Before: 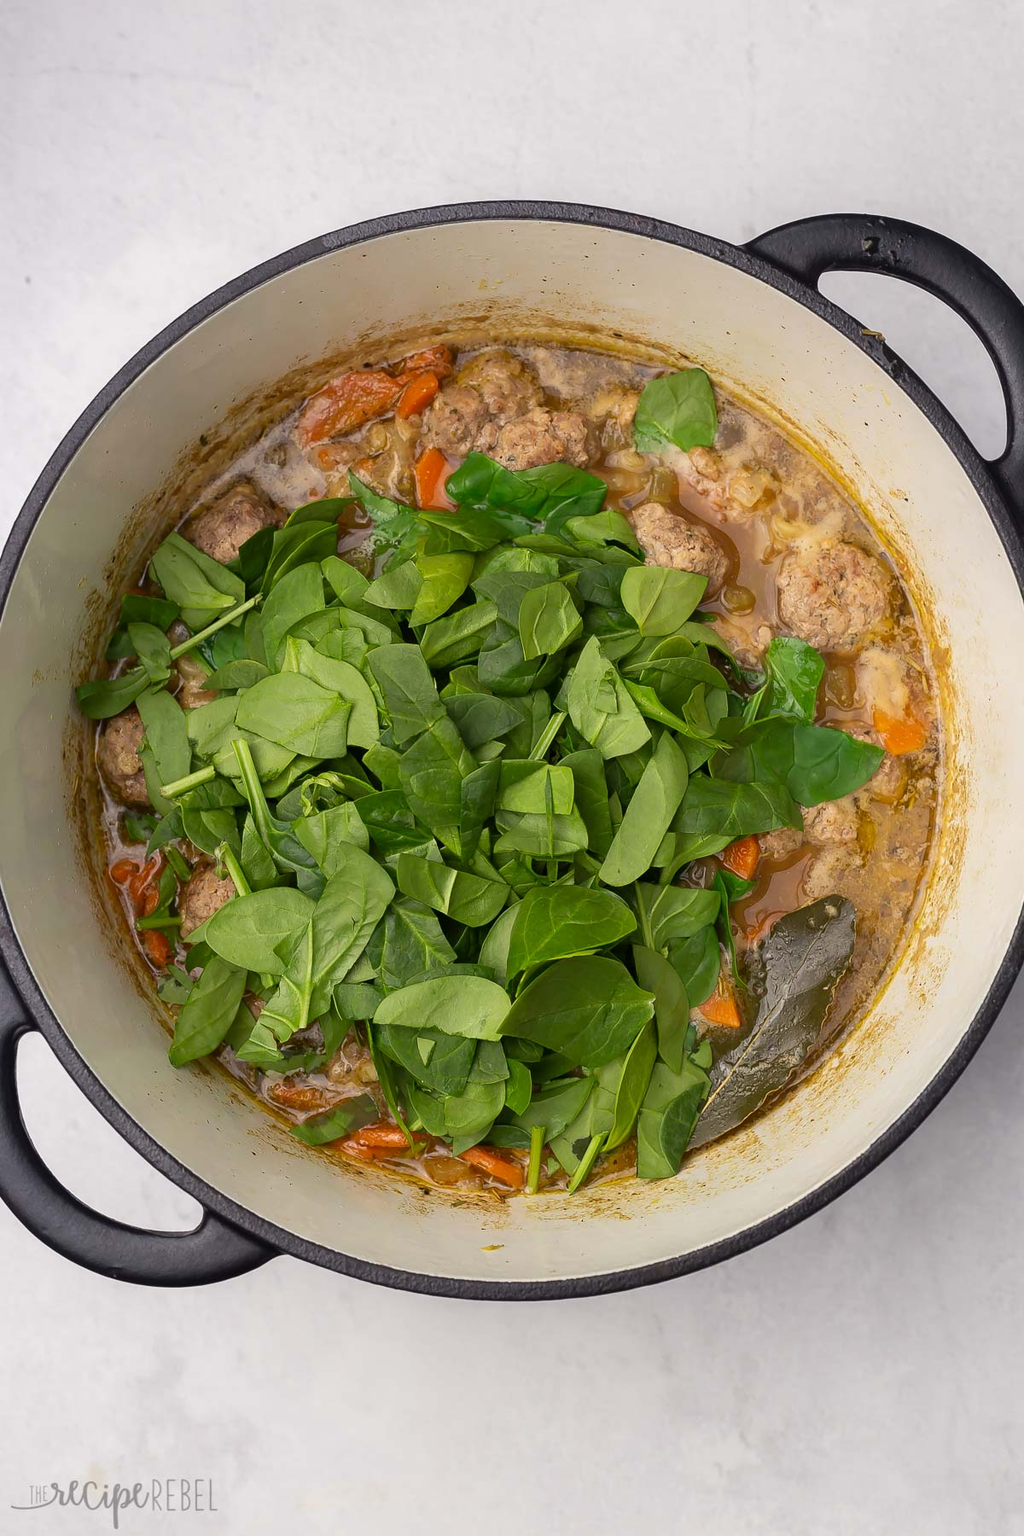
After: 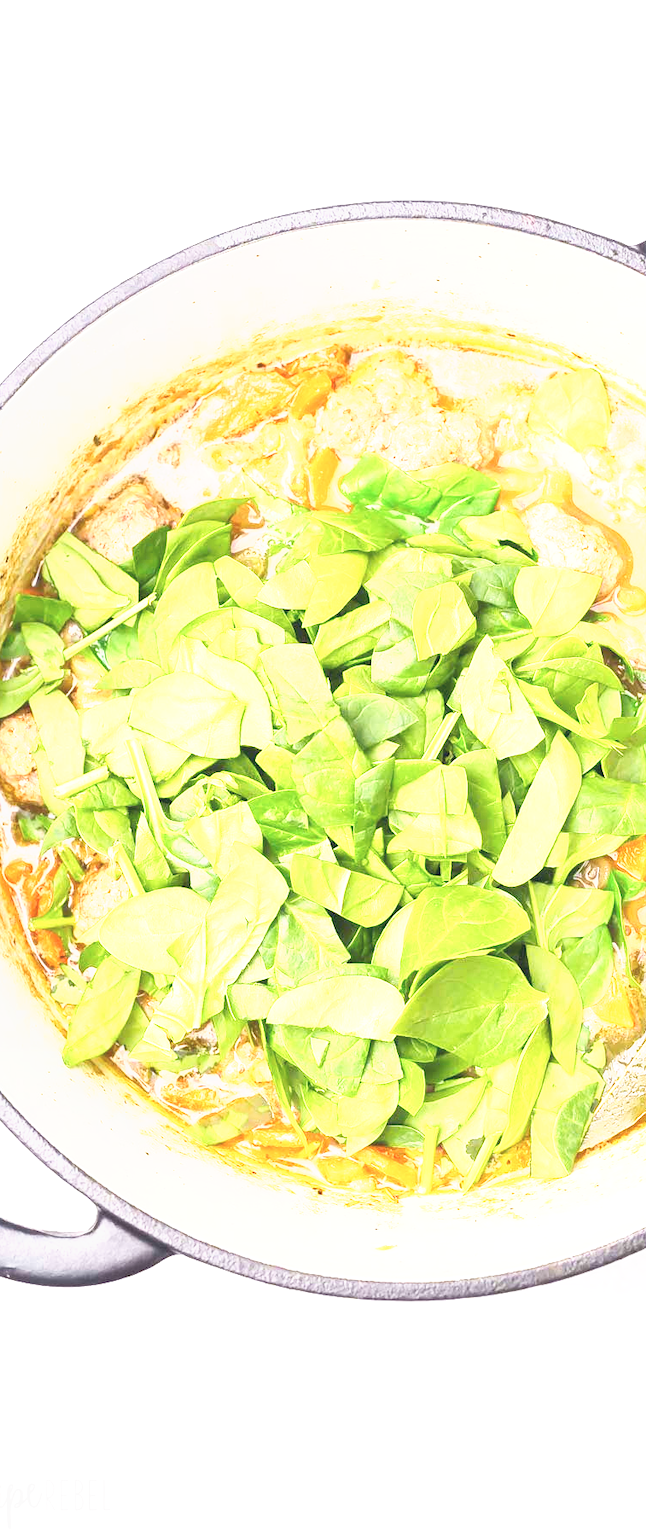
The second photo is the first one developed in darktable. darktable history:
crop: left 10.494%, right 26.316%
tone curve: curves: ch0 [(0, 0) (0.003, 0.115) (0.011, 0.133) (0.025, 0.157) (0.044, 0.182) (0.069, 0.209) (0.1, 0.239) (0.136, 0.279) (0.177, 0.326) (0.224, 0.379) (0.277, 0.436) (0.335, 0.507) (0.399, 0.587) (0.468, 0.671) (0.543, 0.75) (0.623, 0.837) (0.709, 0.916) (0.801, 0.978) (0.898, 0.985) (1, 1)], preserve colors none
tone equalizer: -8 EV 2 EV, -7 EV 1.97 EV, -6 EV 1.96 EV, -5 EV 1.96 EV, -4 EV 1.97 EV, -3 EV 1.48 EV, -2 EV 0.982 EV, -1 EV 0.475 EV, edges refinement/feathering 500, mask exposure compensation -1.57 EV, preserve details no
exposure: black level correction 0, exposure 0.498 EV, compensate highlight preservation false
